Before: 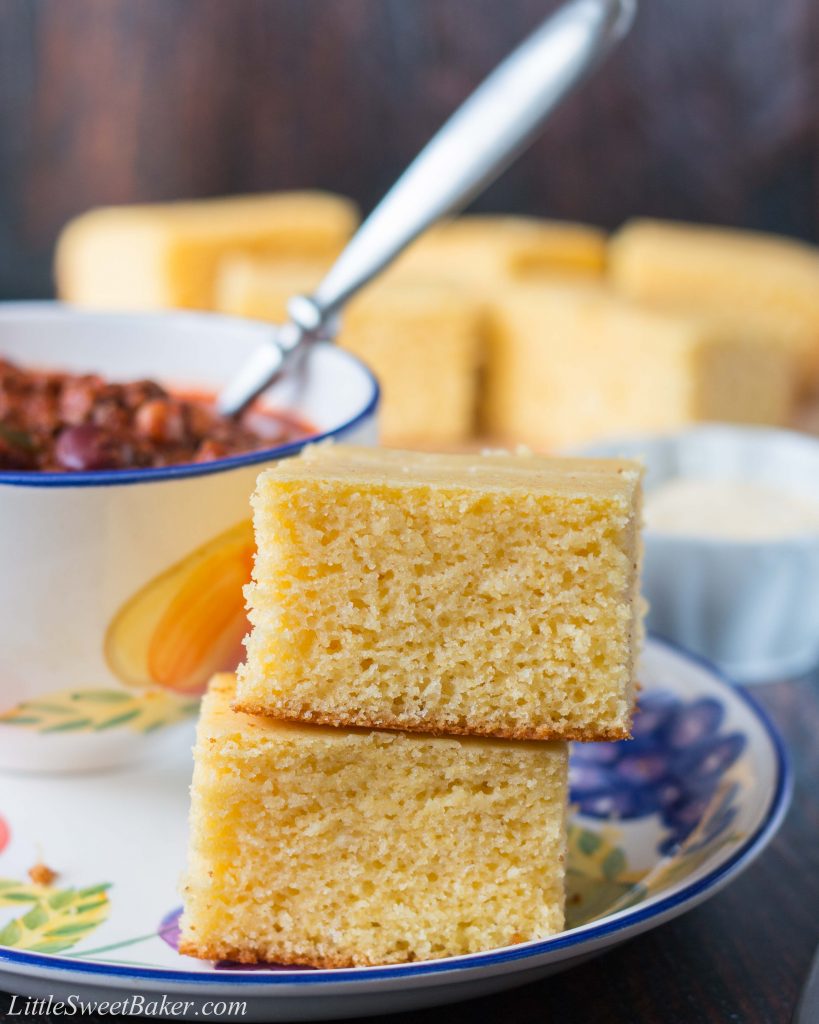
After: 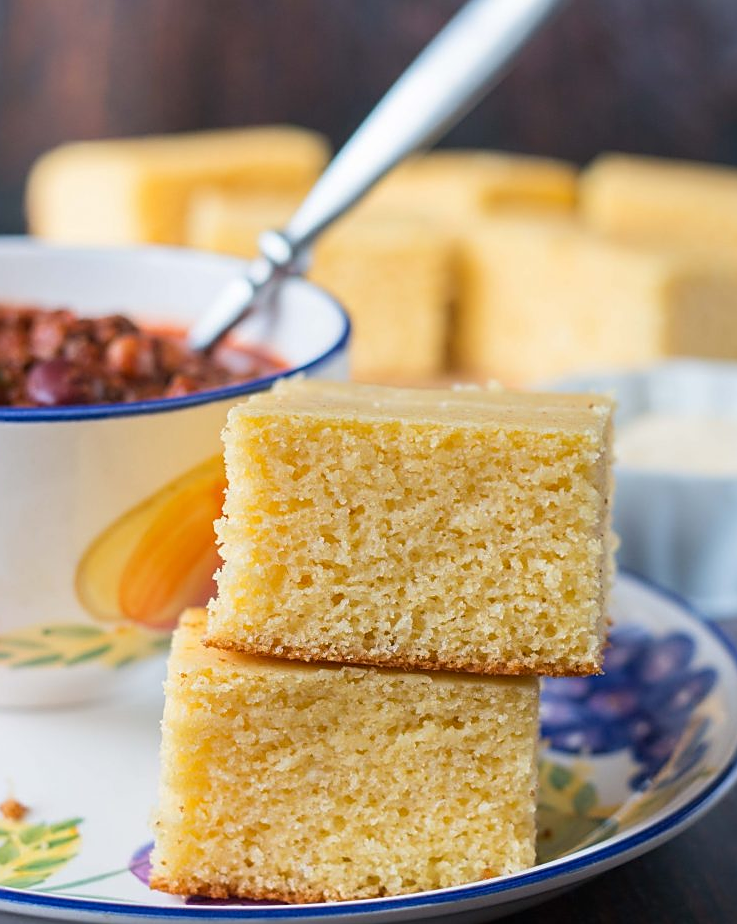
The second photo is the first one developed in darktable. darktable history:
crop: left 3.575%, top 6.386%, right 6.353%, bottom 3.324%
sharpen: on, module defaults
